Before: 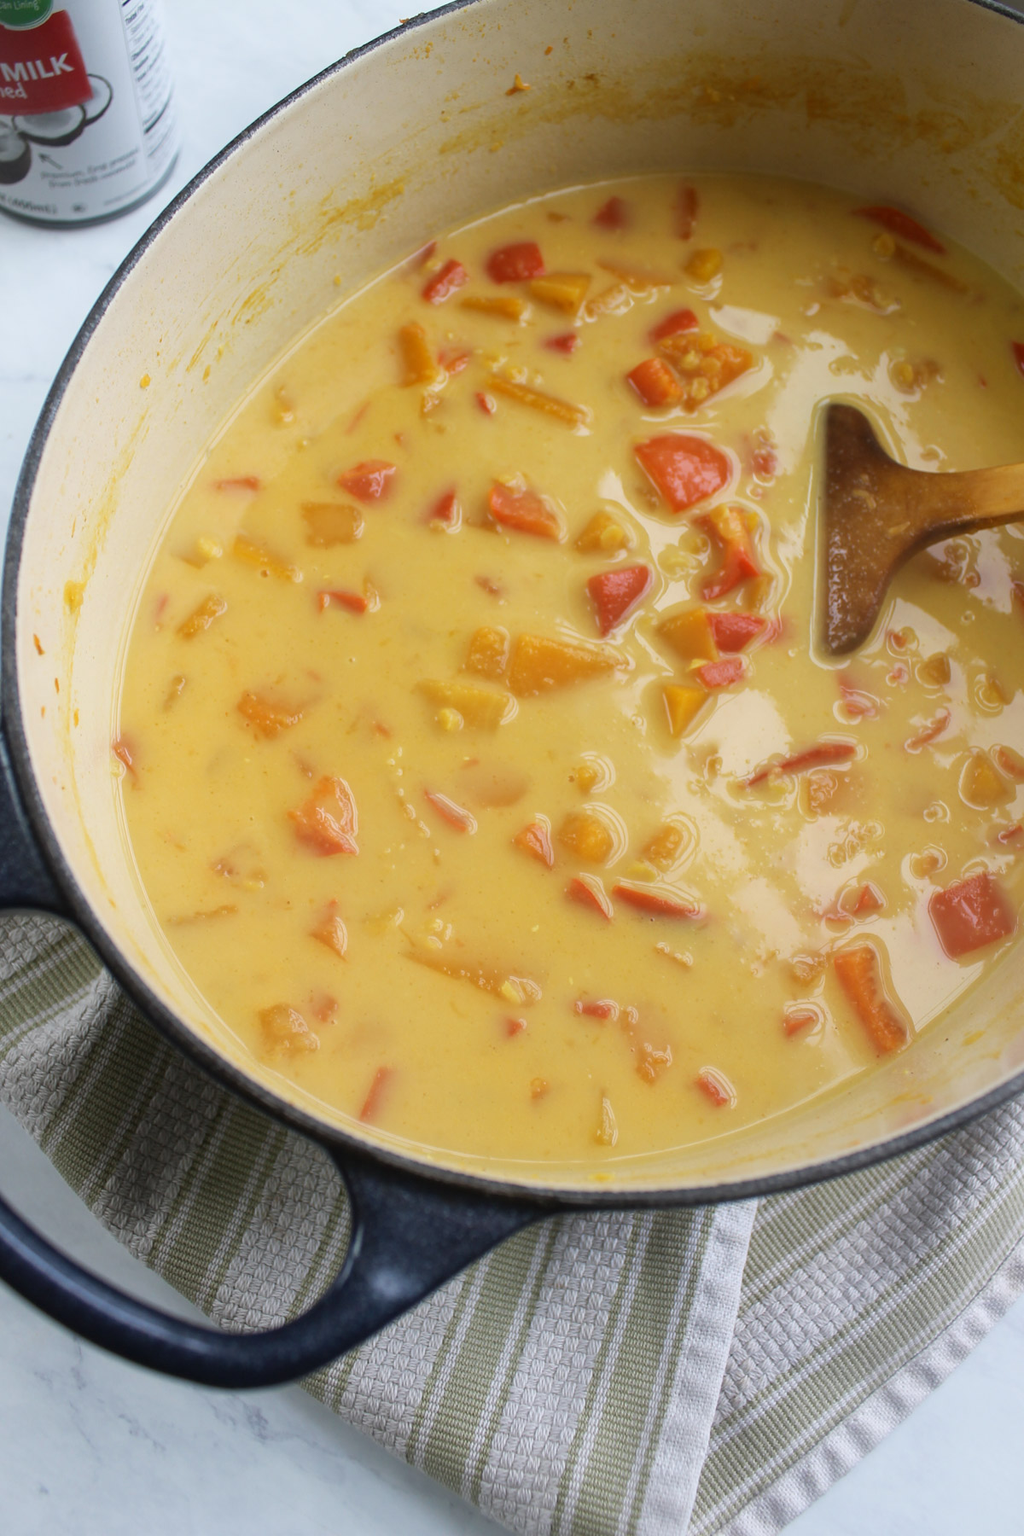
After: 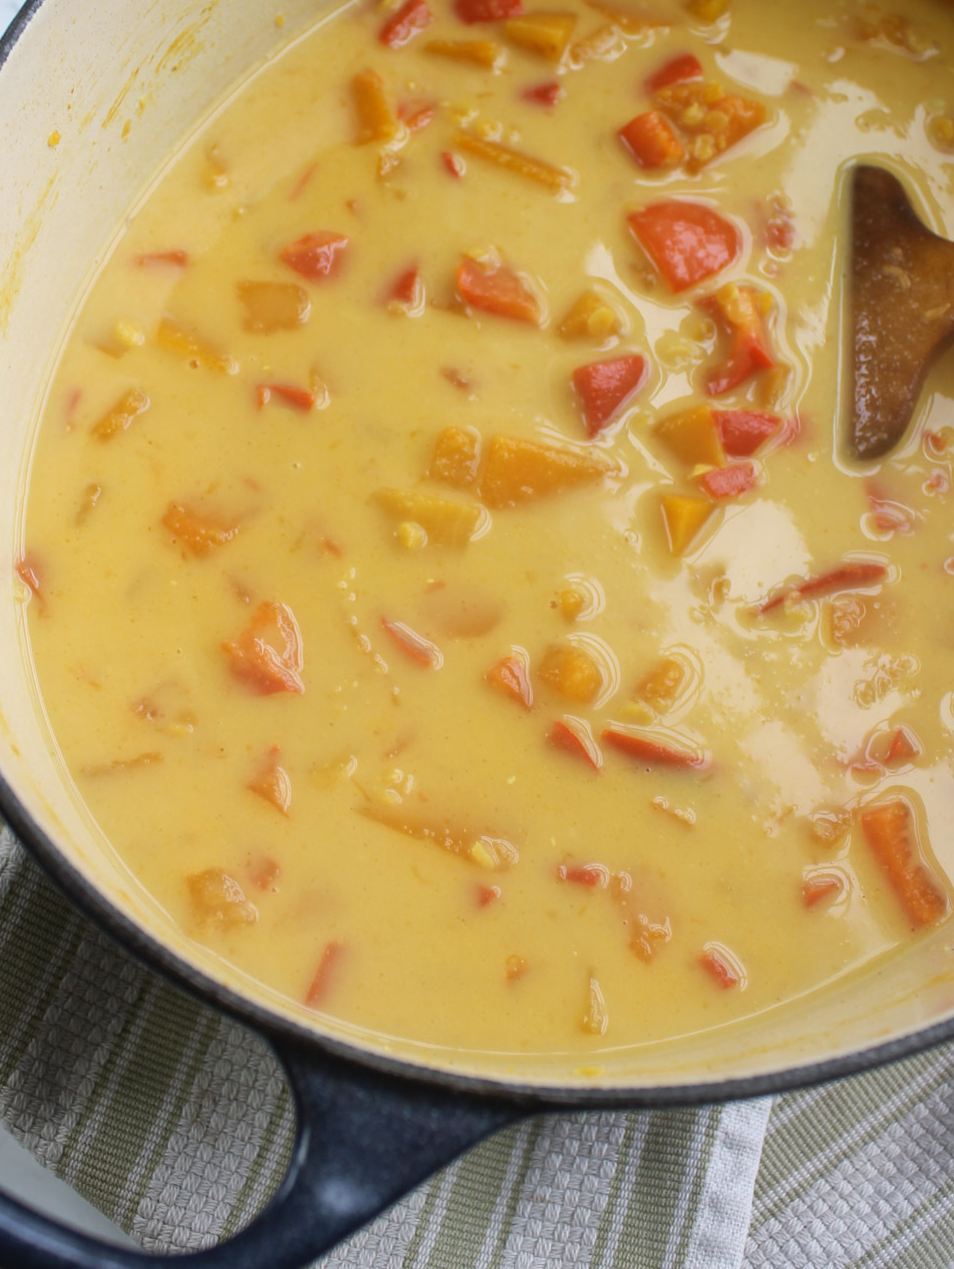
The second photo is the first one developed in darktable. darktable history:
crop: left 9.749%, top 17.152%, right 10.744%, bottom 12.319%
